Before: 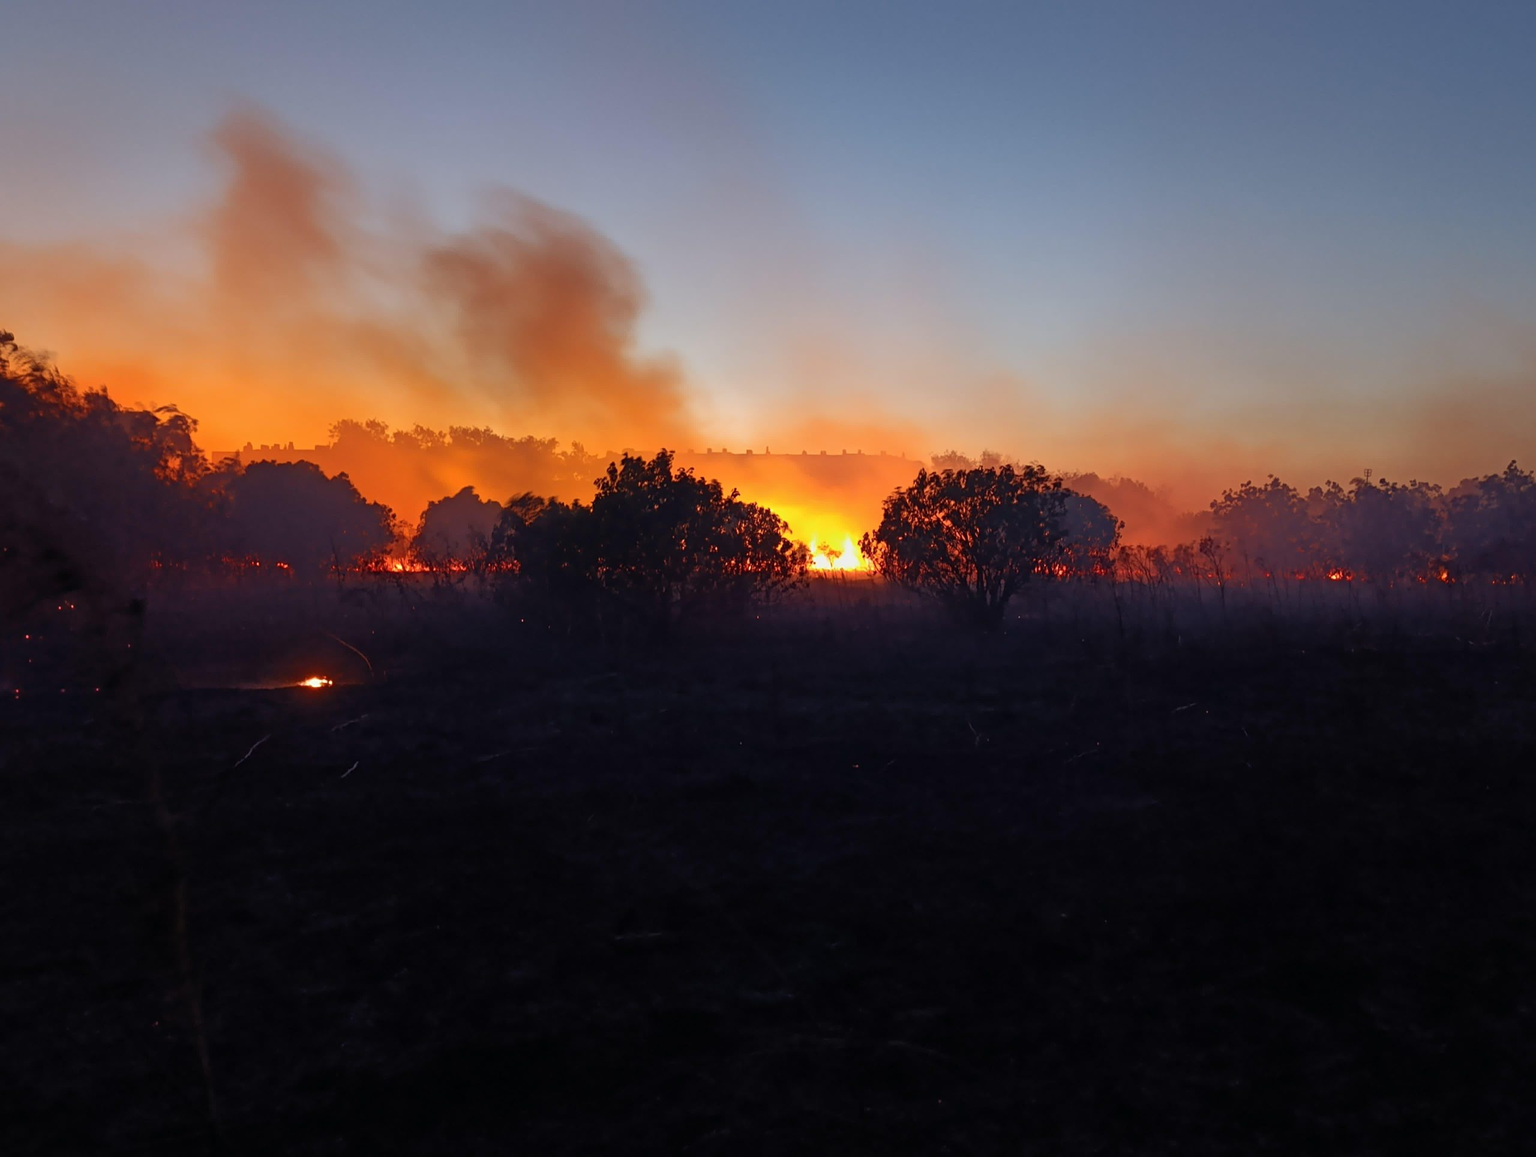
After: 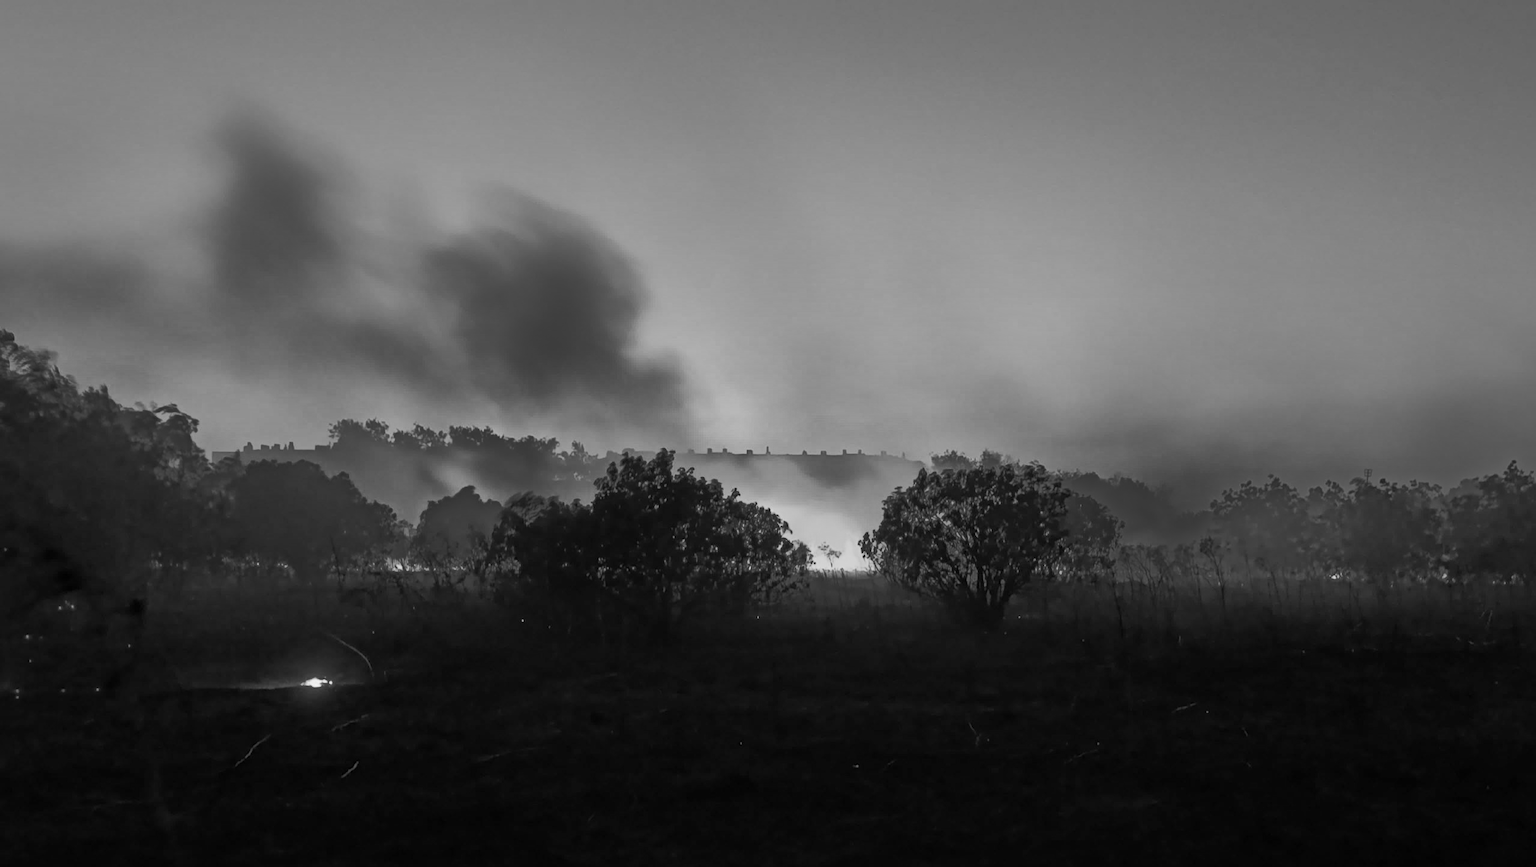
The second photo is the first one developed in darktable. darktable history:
exposure: compensate highlight preservation false
white balance: red 1.467, blue 0.684
local contrast: mode bilateral grid, contrast 20, coarseness 50, detail 120%, midtone range 0.2
crop: bottom 24.988%
monochrome: a 0, b 0, size 0.5, highlights 0.57
